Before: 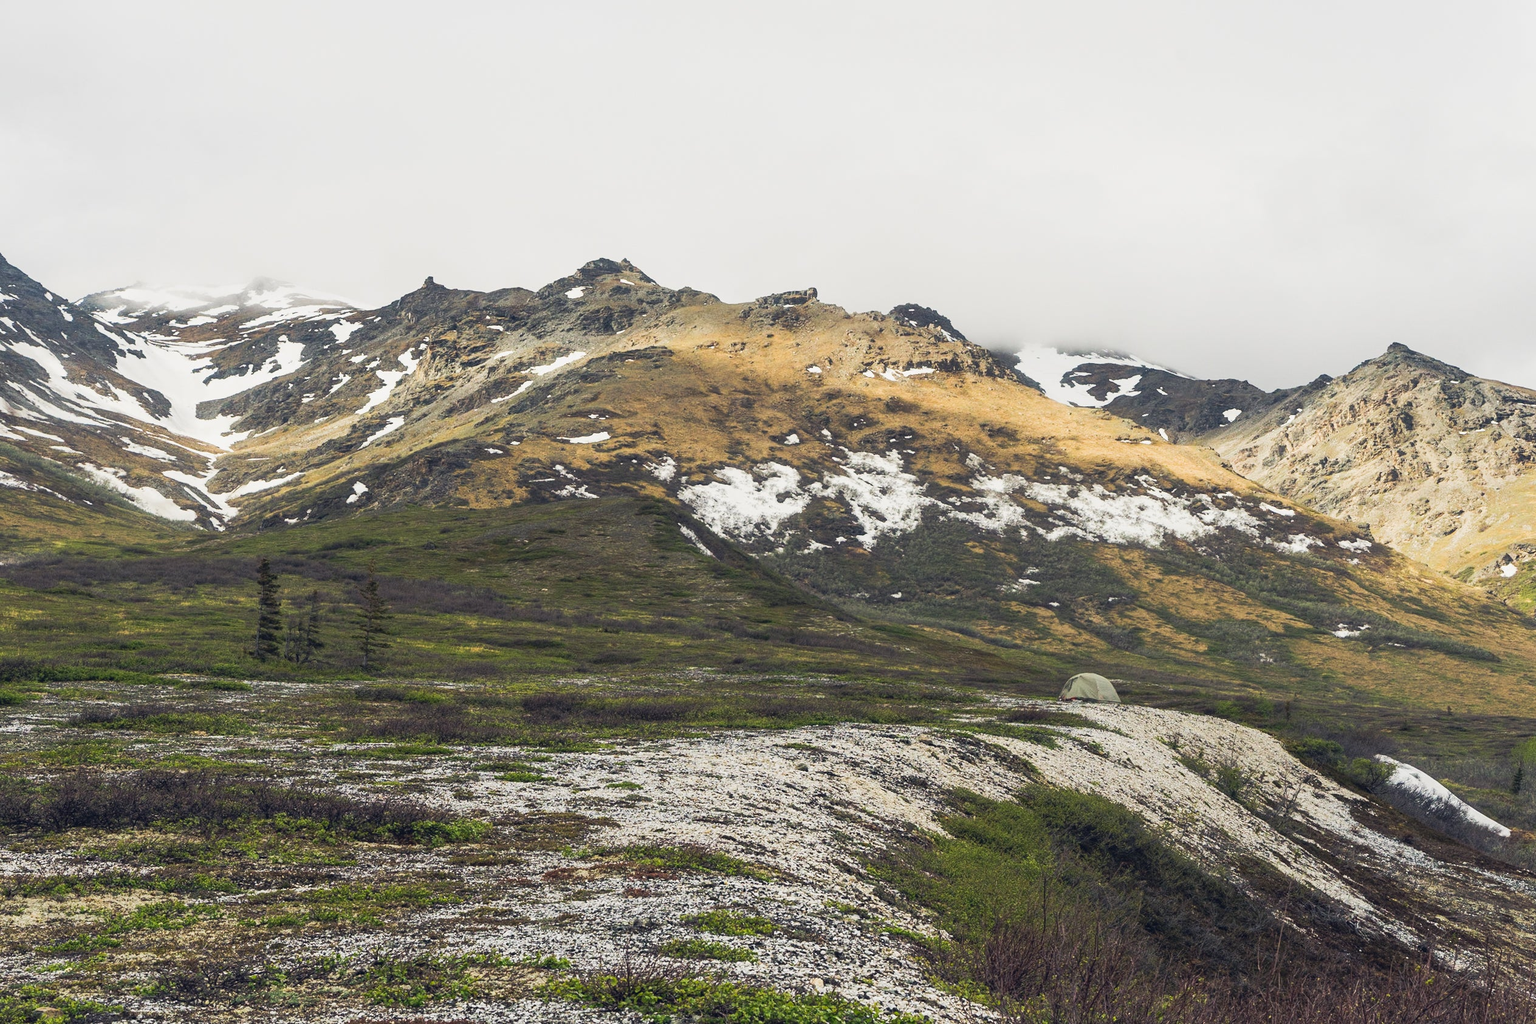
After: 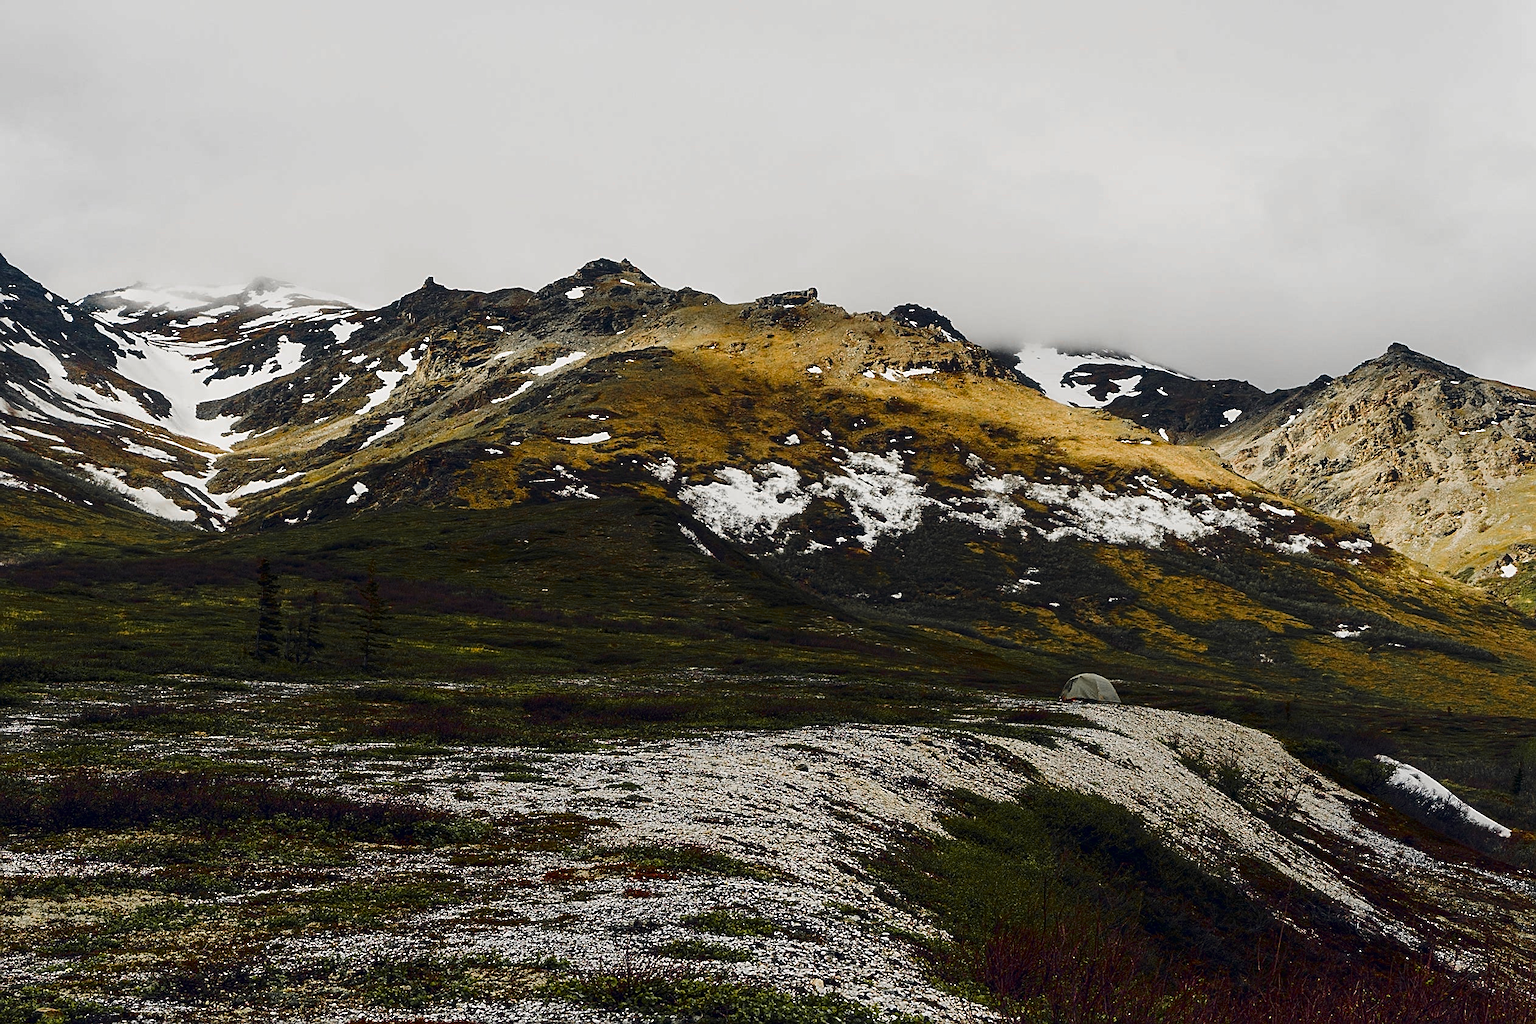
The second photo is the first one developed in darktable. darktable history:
color balance rgb: perceptual saturation grading › global saturation 24.976%, global vibrance 20%
color zones: curves: ch1 [(0, 0.679) (0.143, 0.647) (0.286, 0.261) (0.378, -0.011) (0.571, 0.396) (0.714, 0.399) (0.857, 0.406) (1, 0.679)]
contrast brightness saturation: brightness -0.504
sharpen: on, module defaults
